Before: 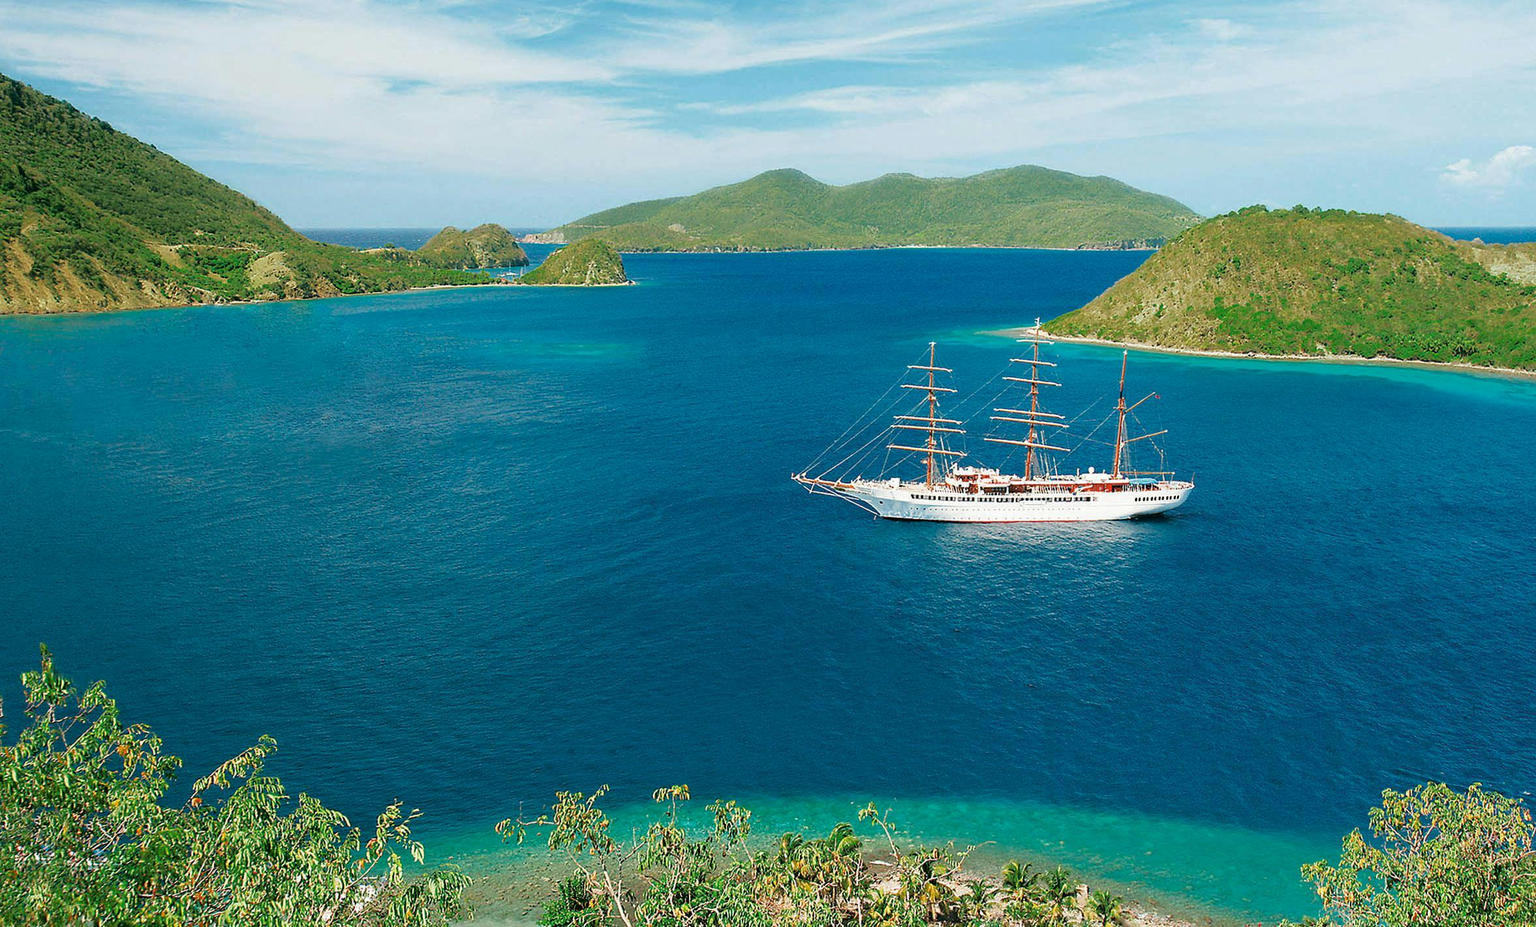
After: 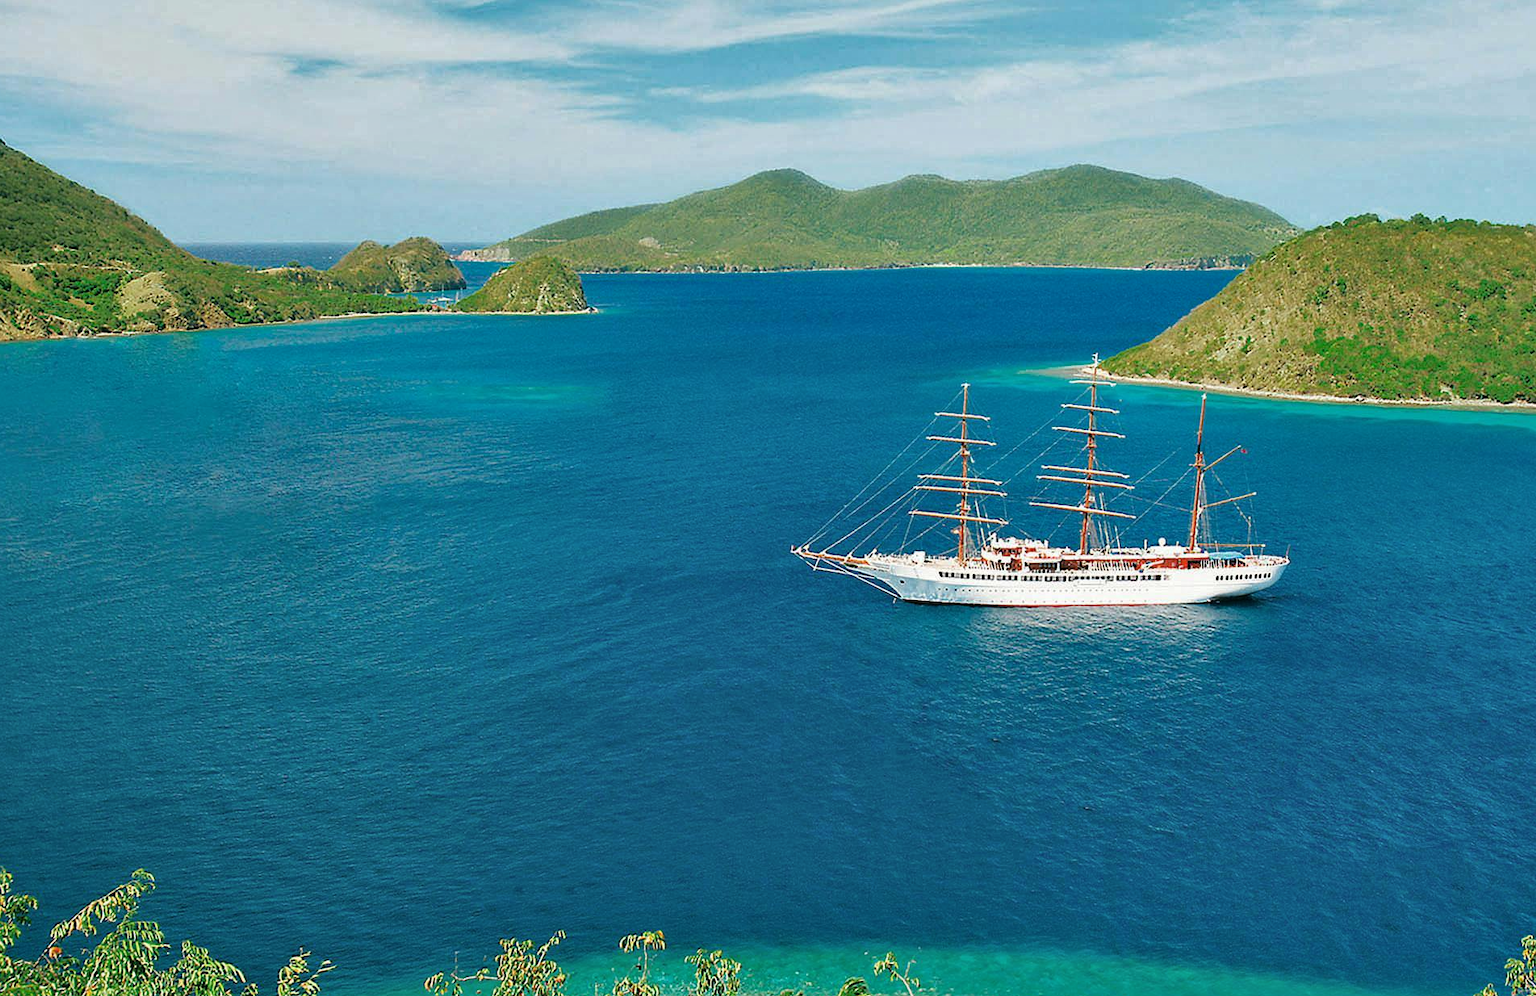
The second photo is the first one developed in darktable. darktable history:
crop: left 9.929%, top 3.475%, right 9.188%, bottom 9.529%
shadows and highlights: shadows 60, soften with gaussian
